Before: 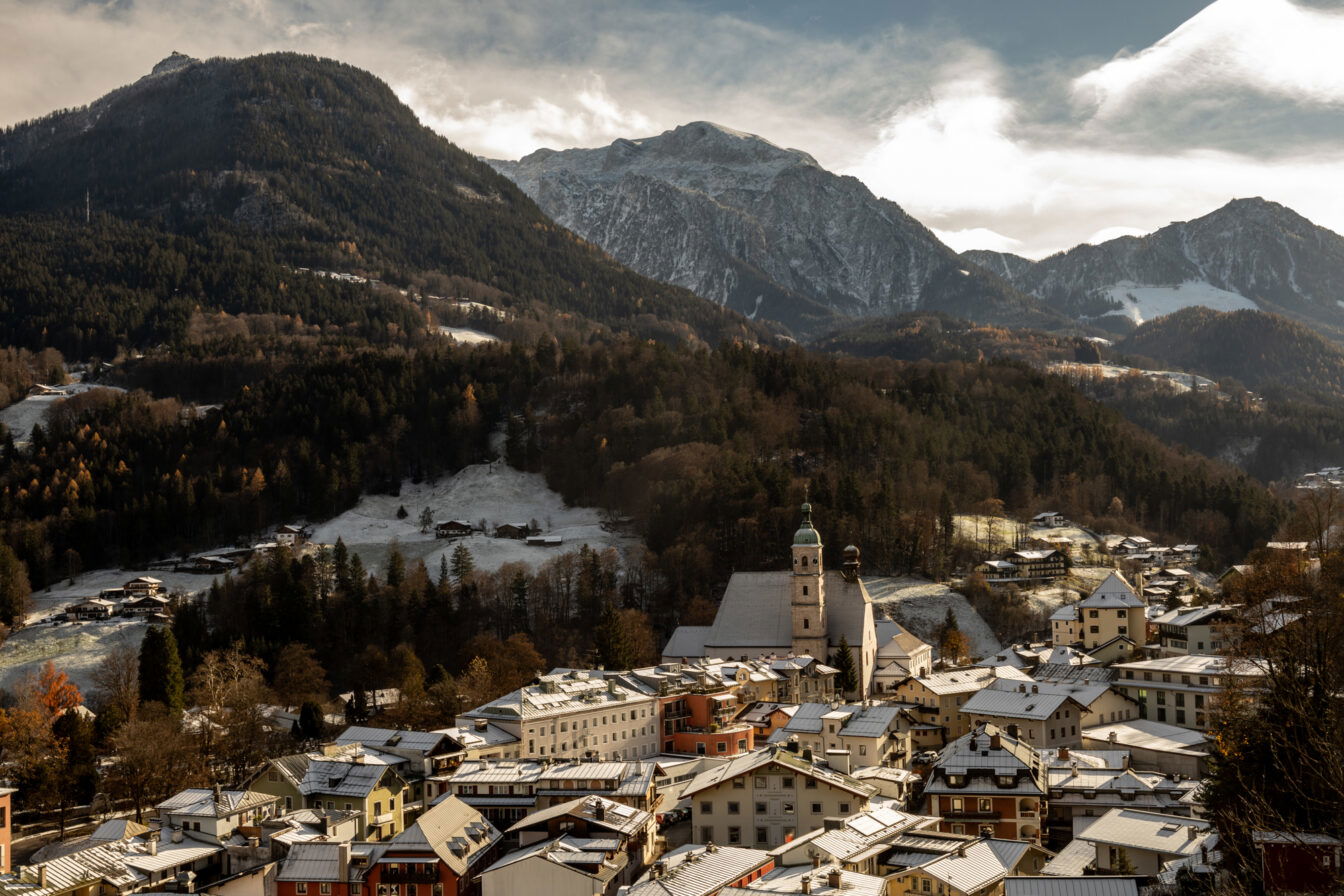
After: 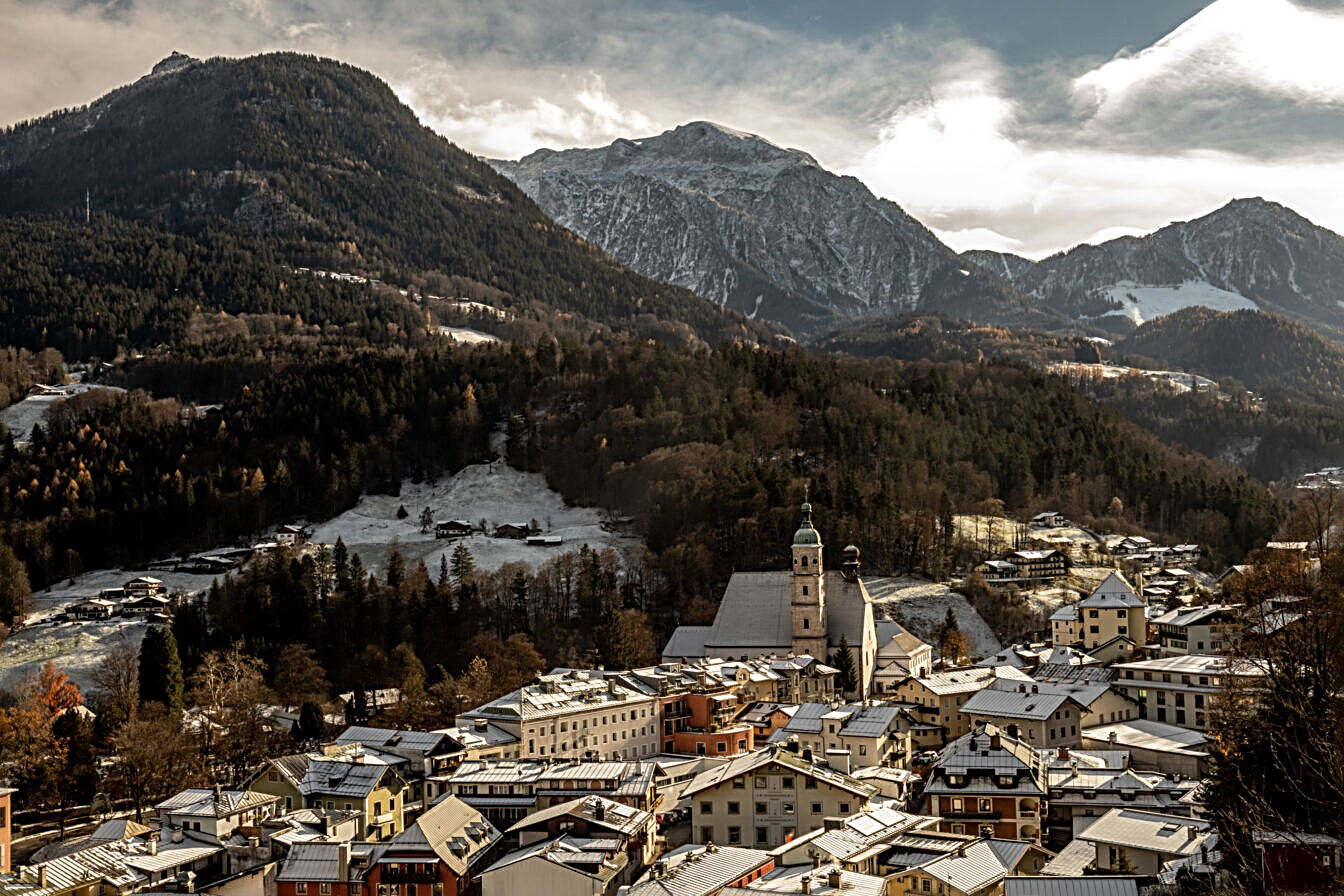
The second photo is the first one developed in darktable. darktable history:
sharpen: radius 3.015, amount 0.767
local contrast: on, module defaults
